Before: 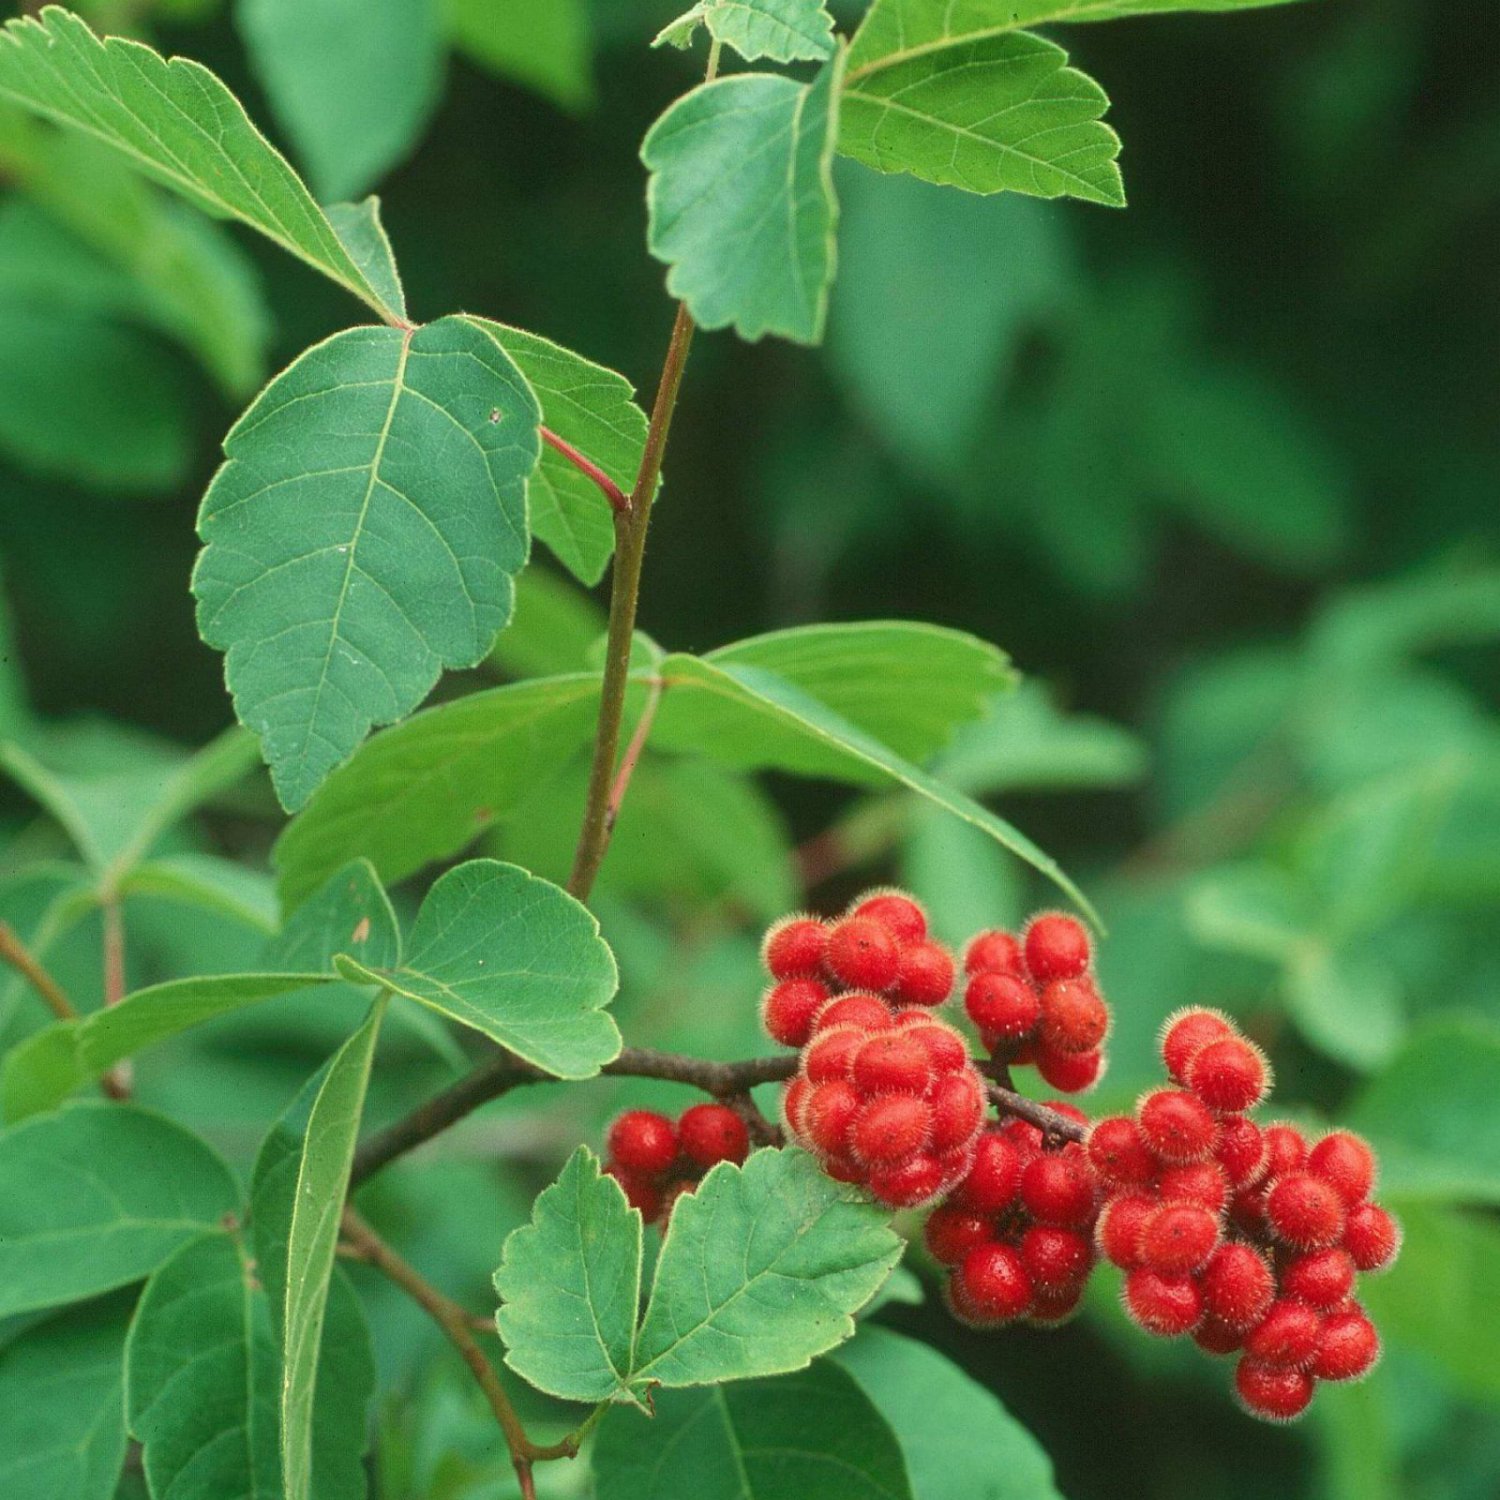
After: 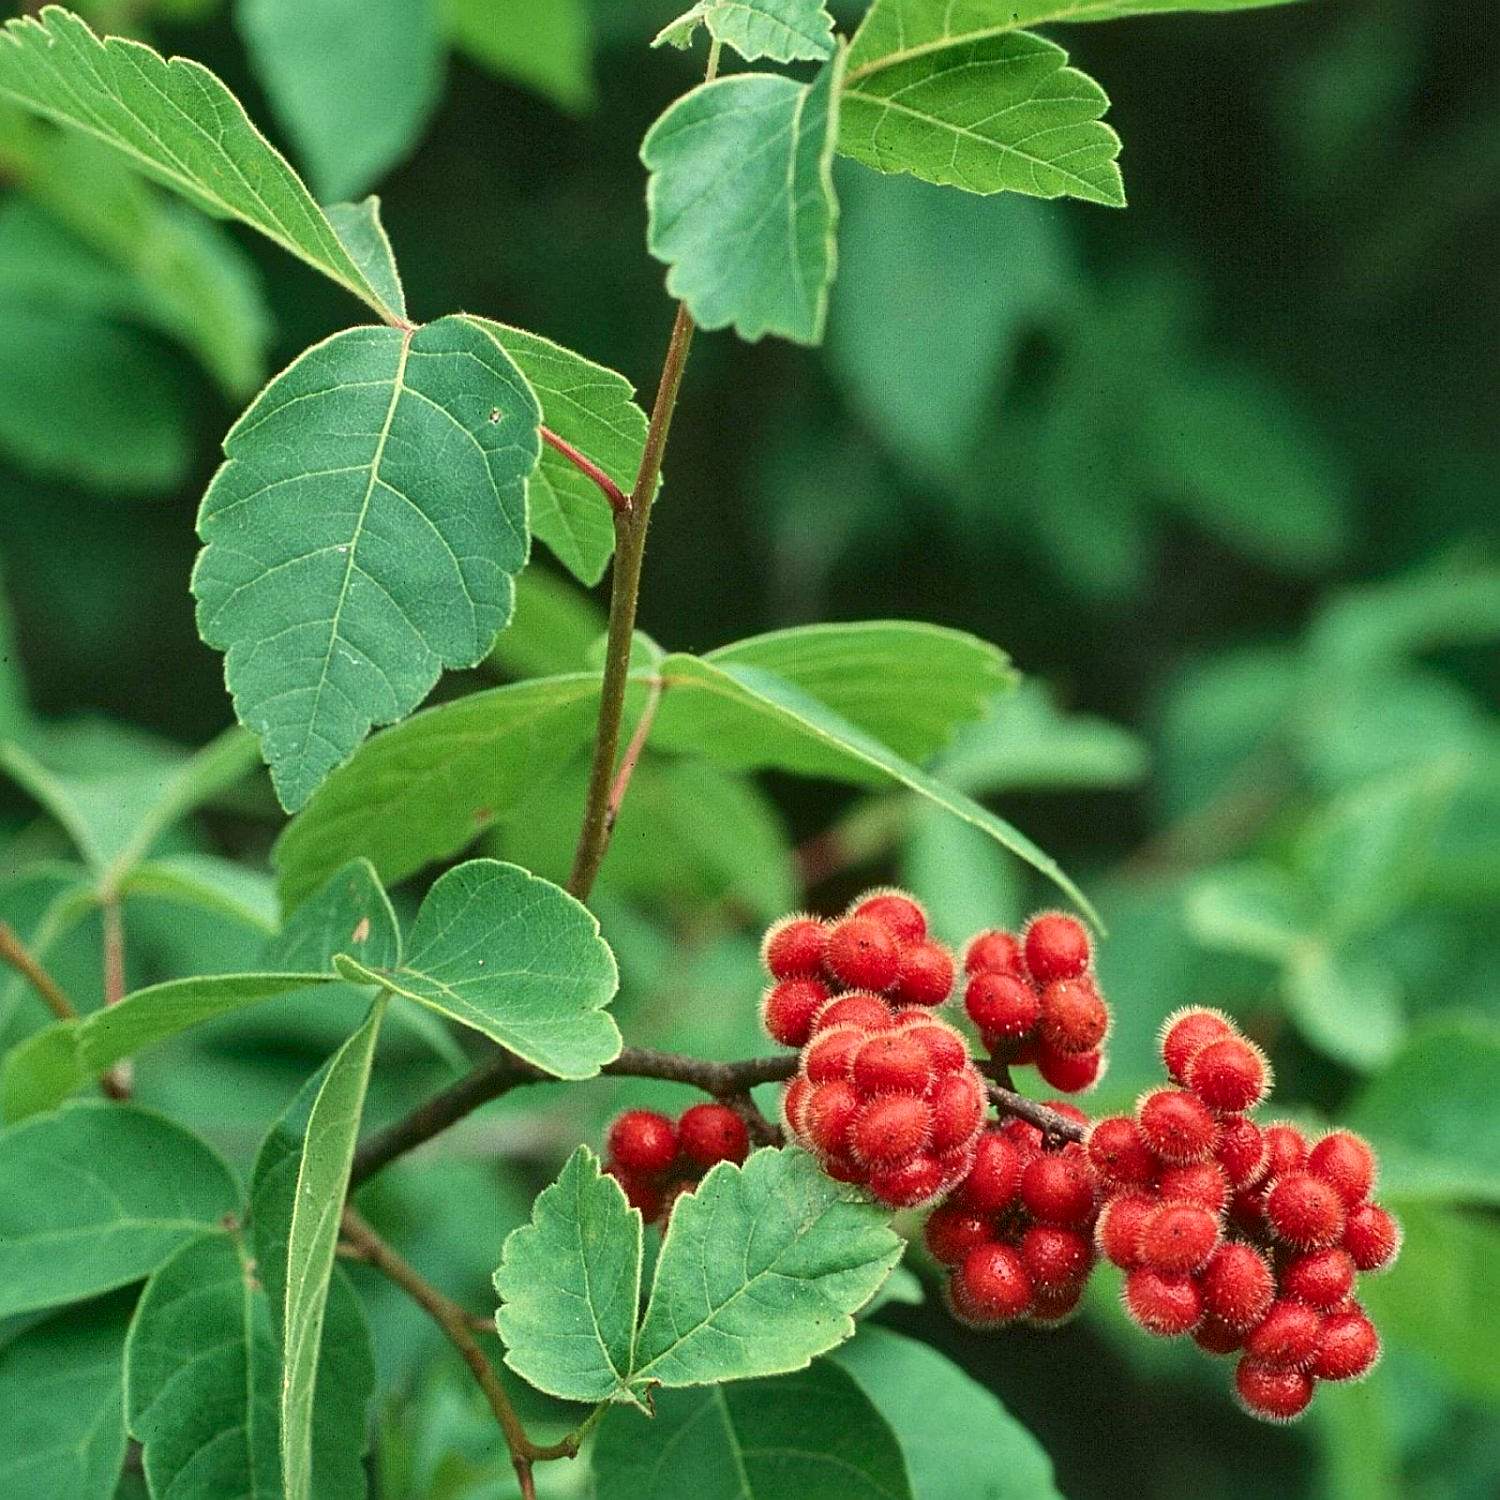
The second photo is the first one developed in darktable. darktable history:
sharpen: on, module defaults
local contrast: mode bilateral grid, contrast 50, coarseness 50, detail 150%, midtone range 0.2
